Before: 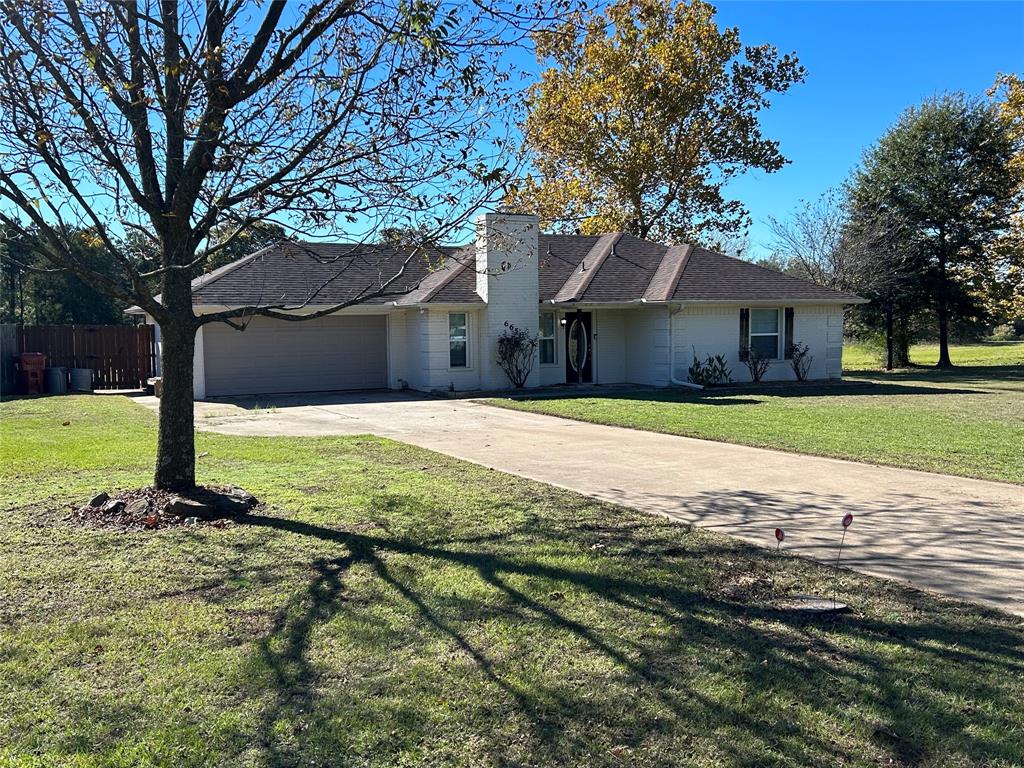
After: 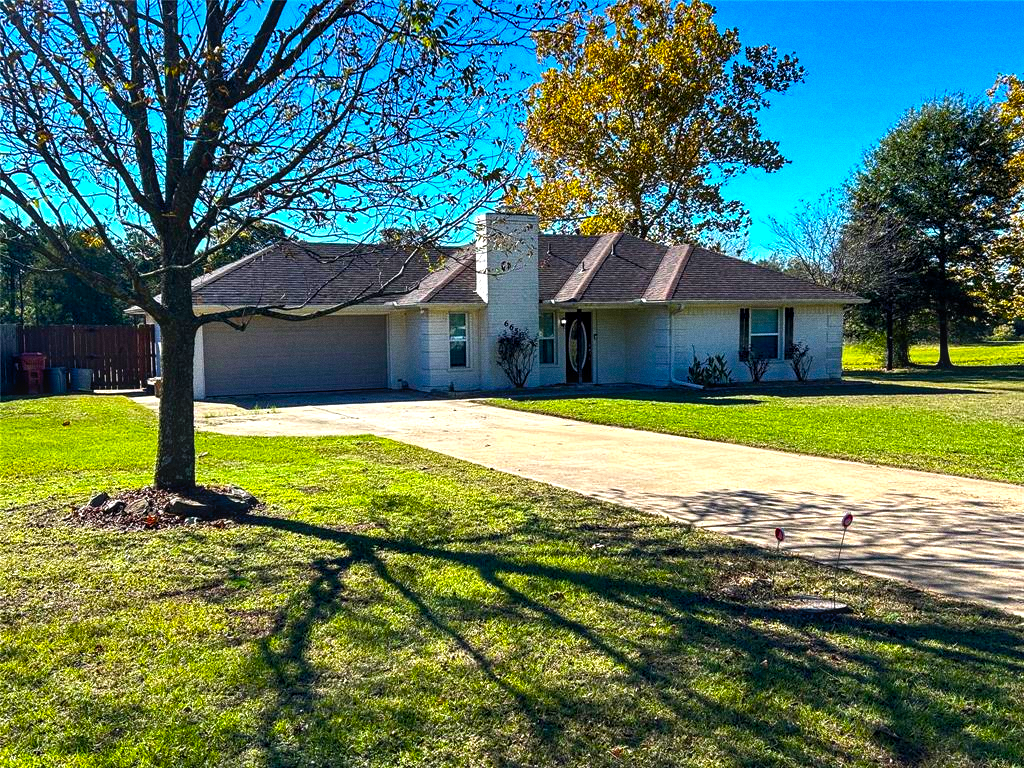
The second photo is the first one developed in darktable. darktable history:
contrast brightness saturation: saturation 0.13
local contrast: on, module defaults
color balance rgb: linear chroma grading › global chroma 9%, perceptual saturation grading › global saturation 36%, perceptual saturation grading › shadows 35%, perceptual brilliance grading › global brilliance 15%, perceptual brilliance grading › shadows -35%, global vibrance 15%
grain: coarseness 0.09 ISO
